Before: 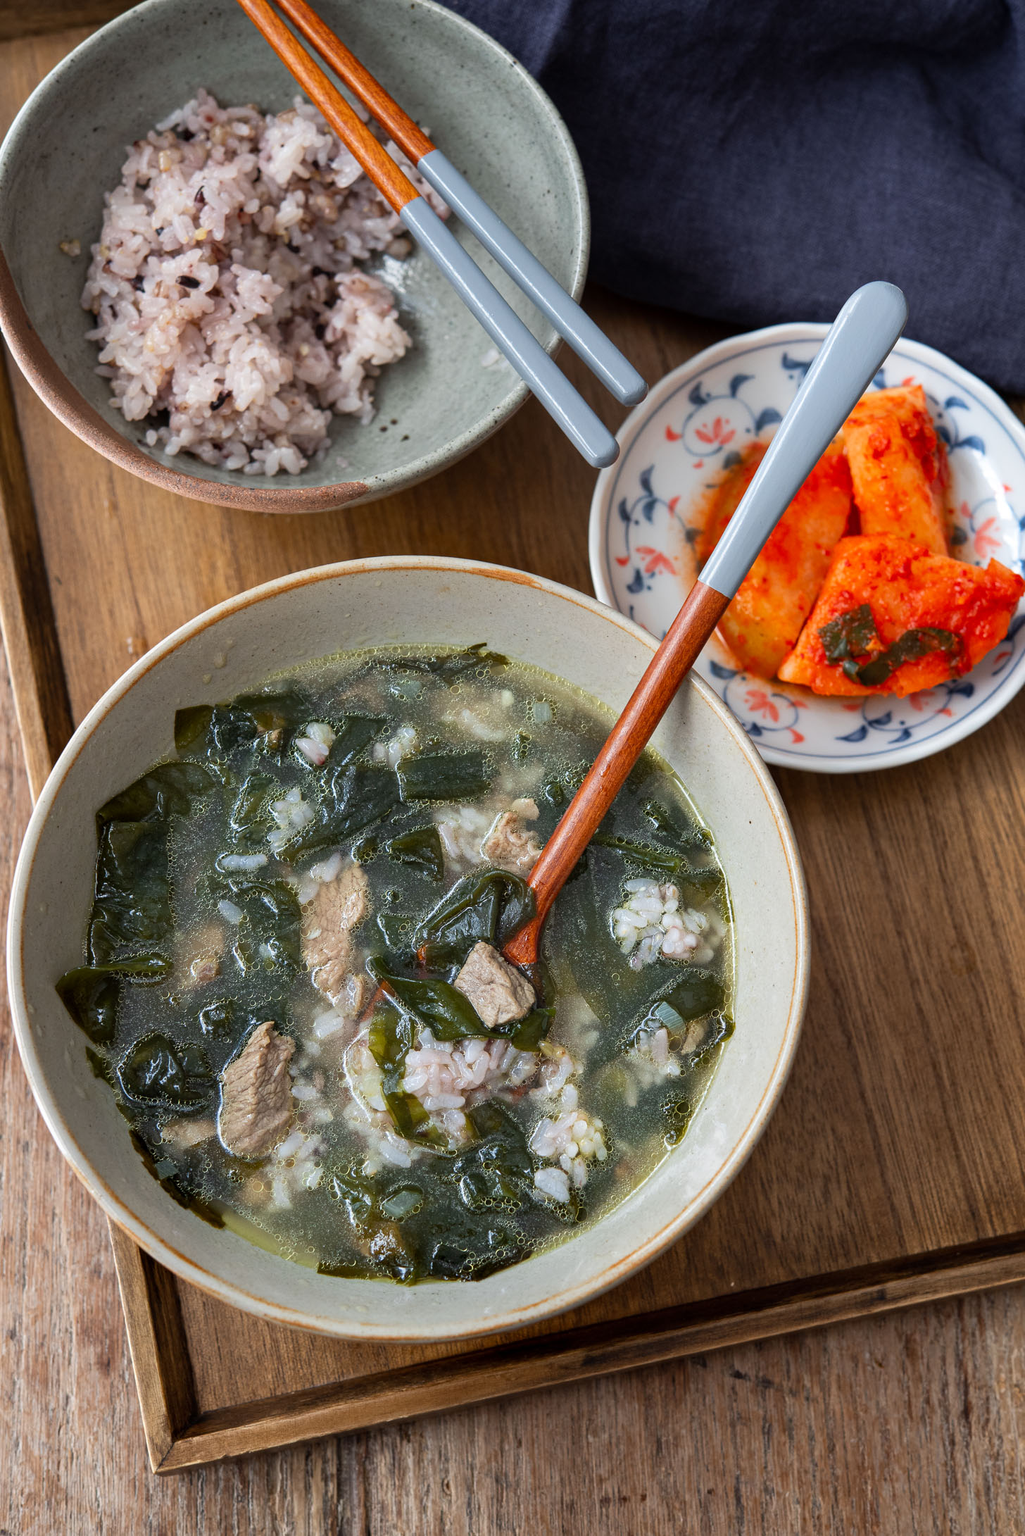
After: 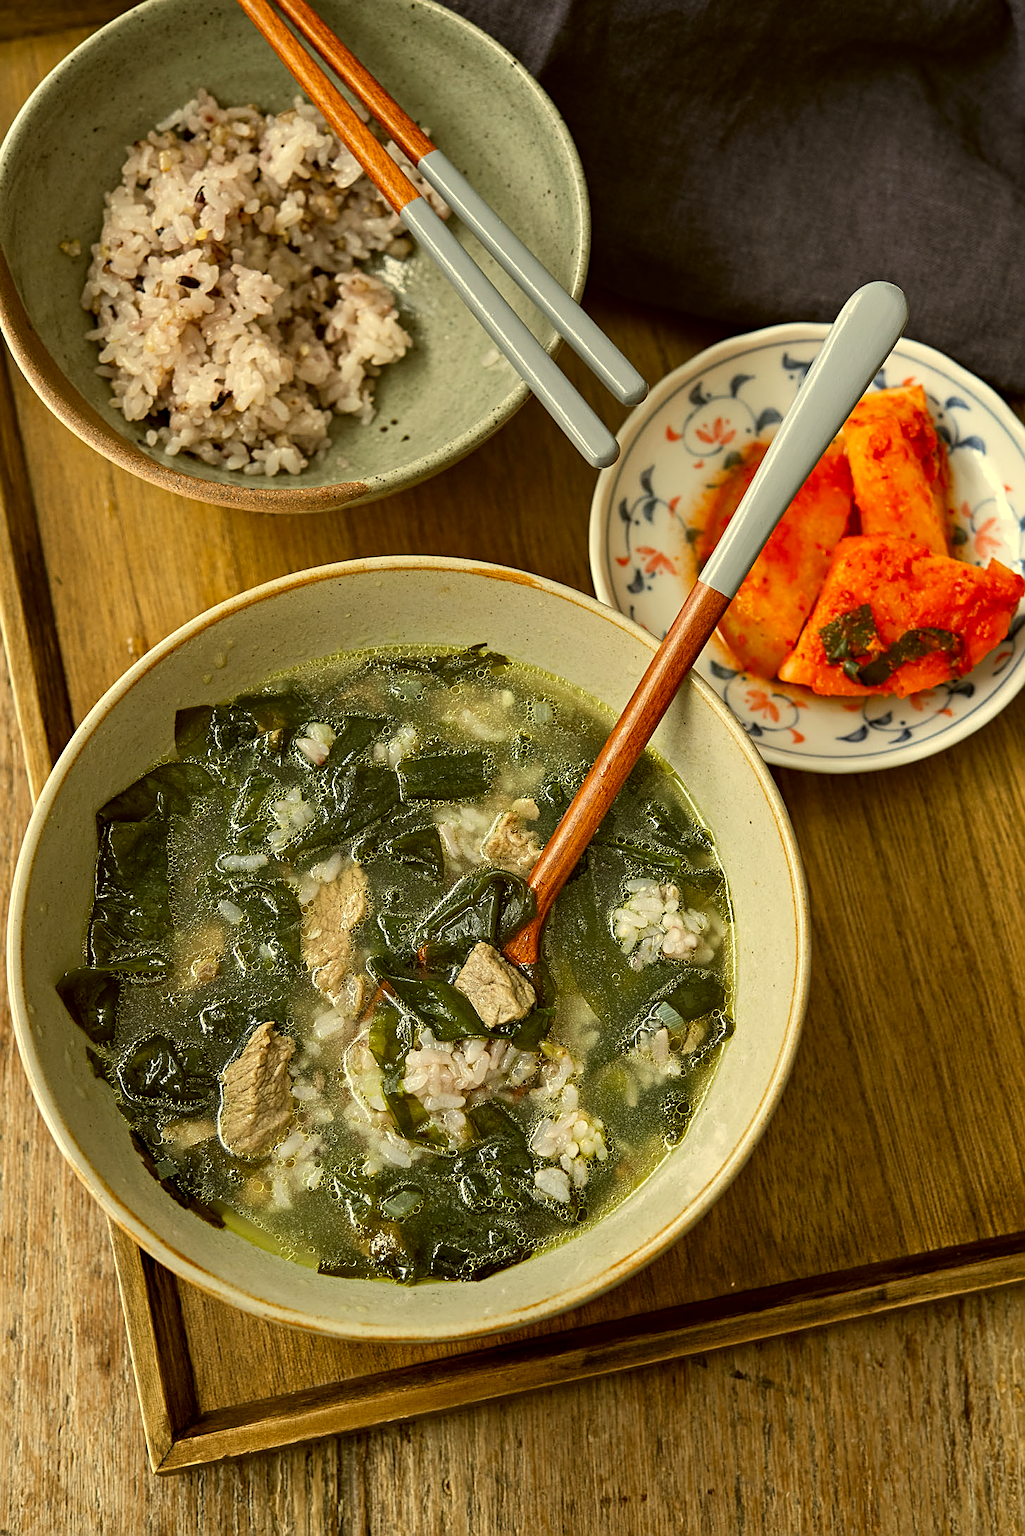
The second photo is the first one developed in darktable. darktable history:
color correction: highlights a* 0.162, highlights b* 29.53, shadows a* -0.162, shadows b* 21.09
sharpen: on, module defaults
contrast equalizer: y [[0.5, 0.504, 0.515, 0.527, 0.535, 0.534], [0.5 ×6], [0.491, 0.387, 0.179, 0.068, 0.068, 0.068], [0 ×5, 0.023], [0 ×6]]
